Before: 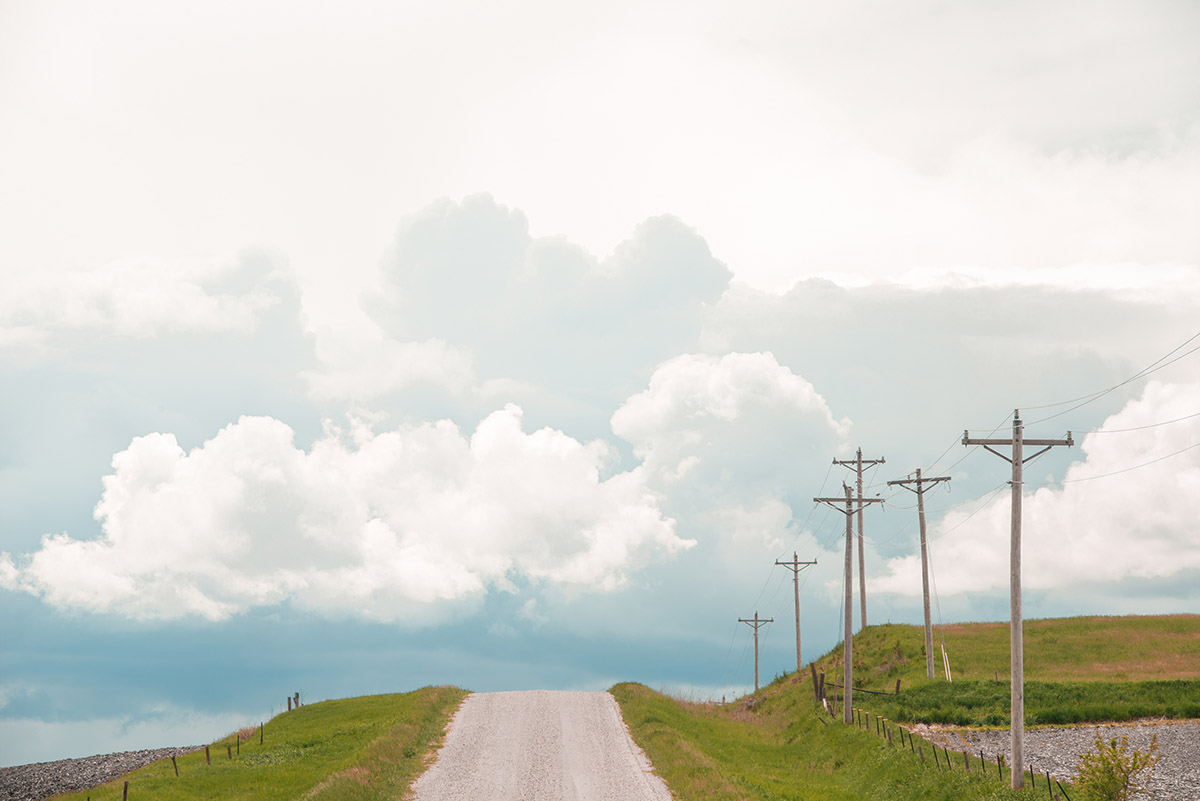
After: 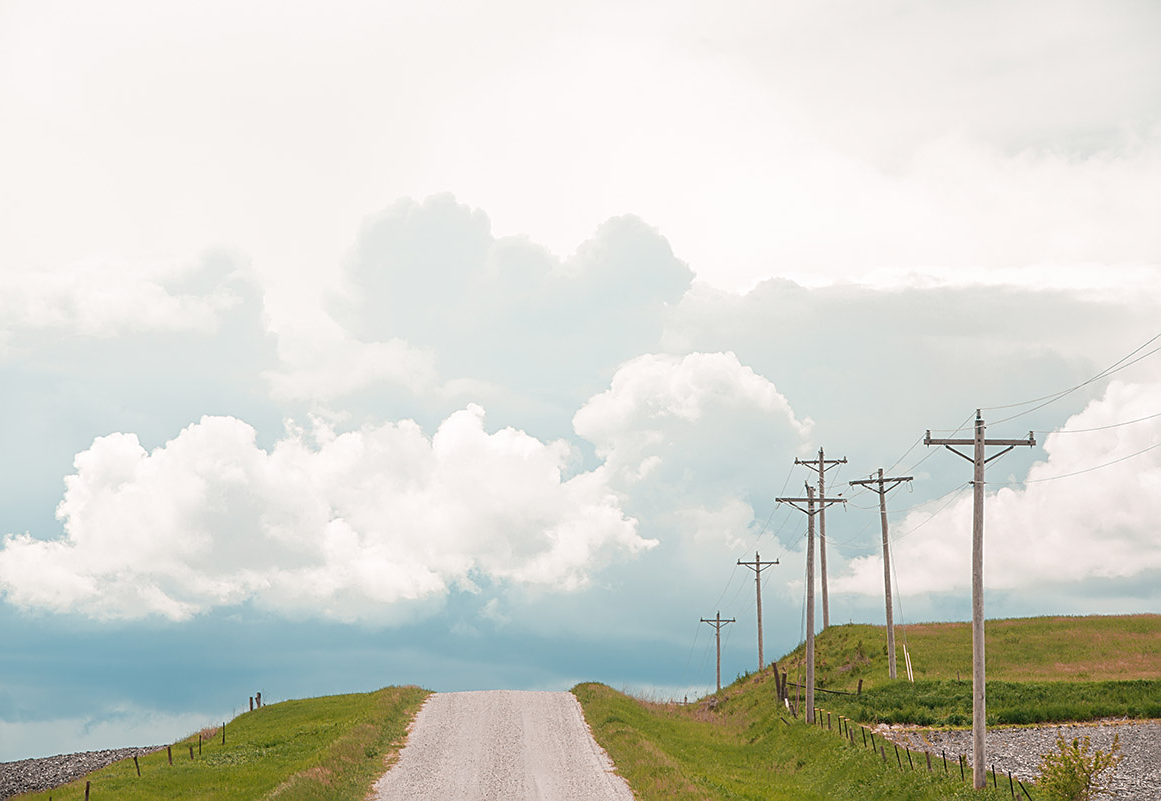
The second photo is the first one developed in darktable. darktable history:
crop and rotate: left 3.238%
sharpen: amount 0.478
